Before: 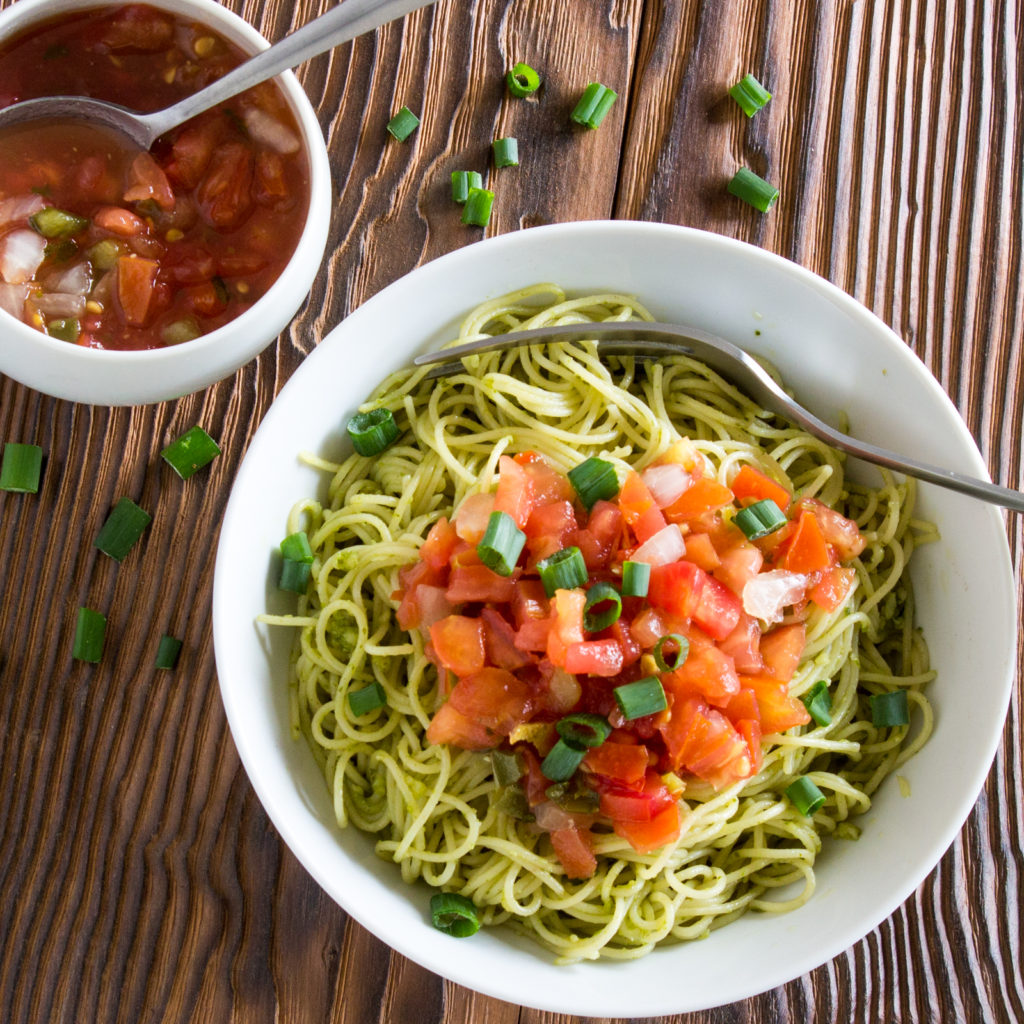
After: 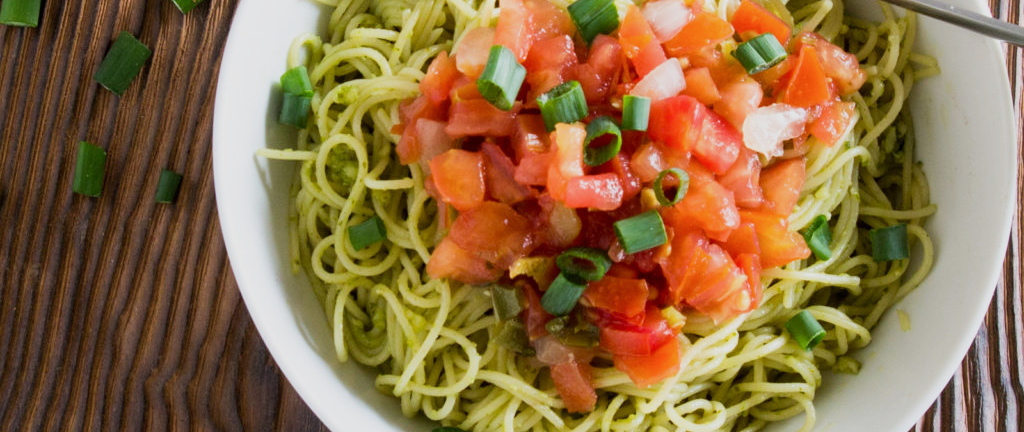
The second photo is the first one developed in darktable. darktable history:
crop: top 45.551%, bottom 12.262%
sigmoid: contrast 1.22, skew 0.65
